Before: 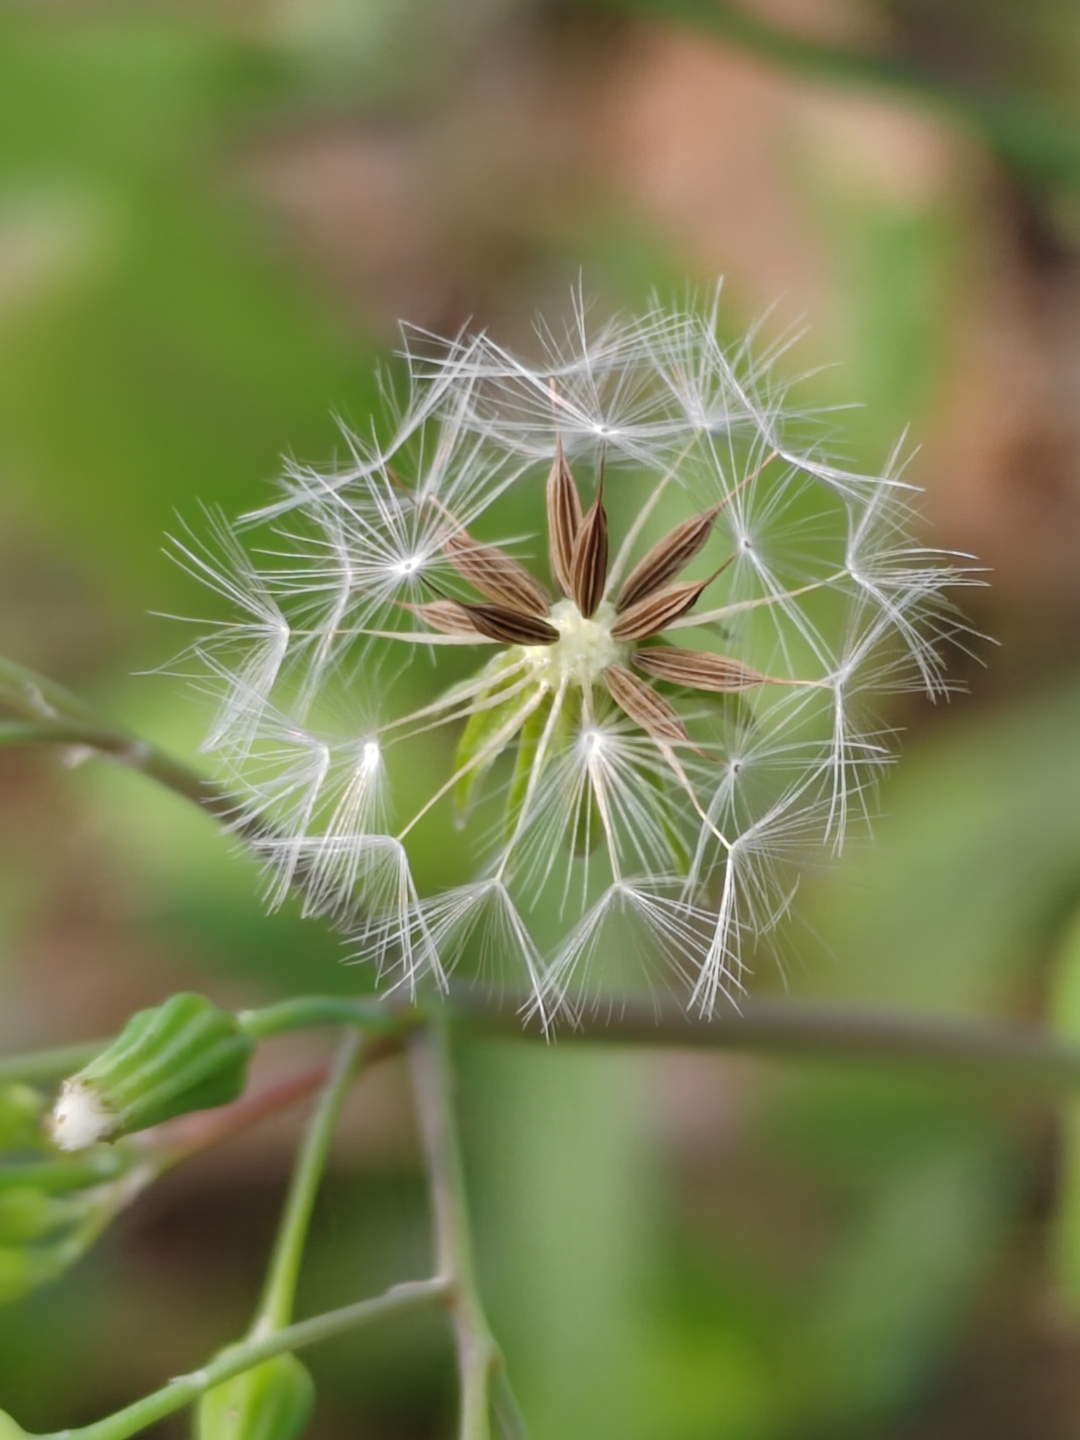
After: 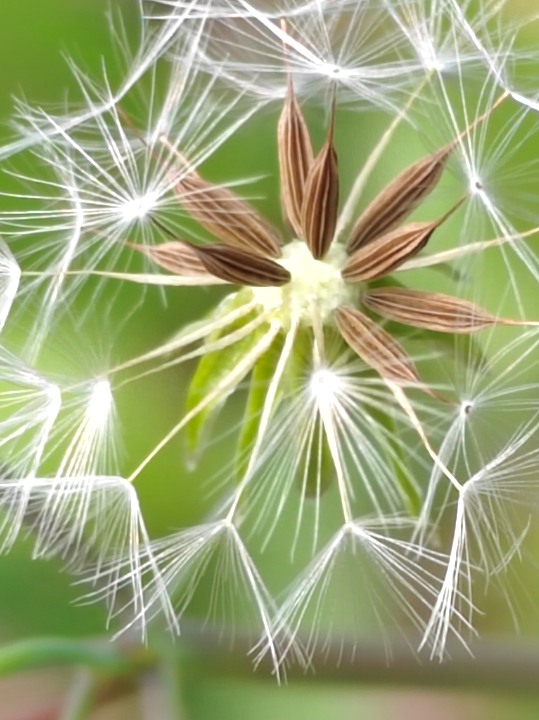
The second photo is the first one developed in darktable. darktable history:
crop: left 25%, top 25%, right 25%, bottom 25%
shadows and highlights: on, module defaults
exposure: exposure 0.661 EV, compensate highlight preservation false
